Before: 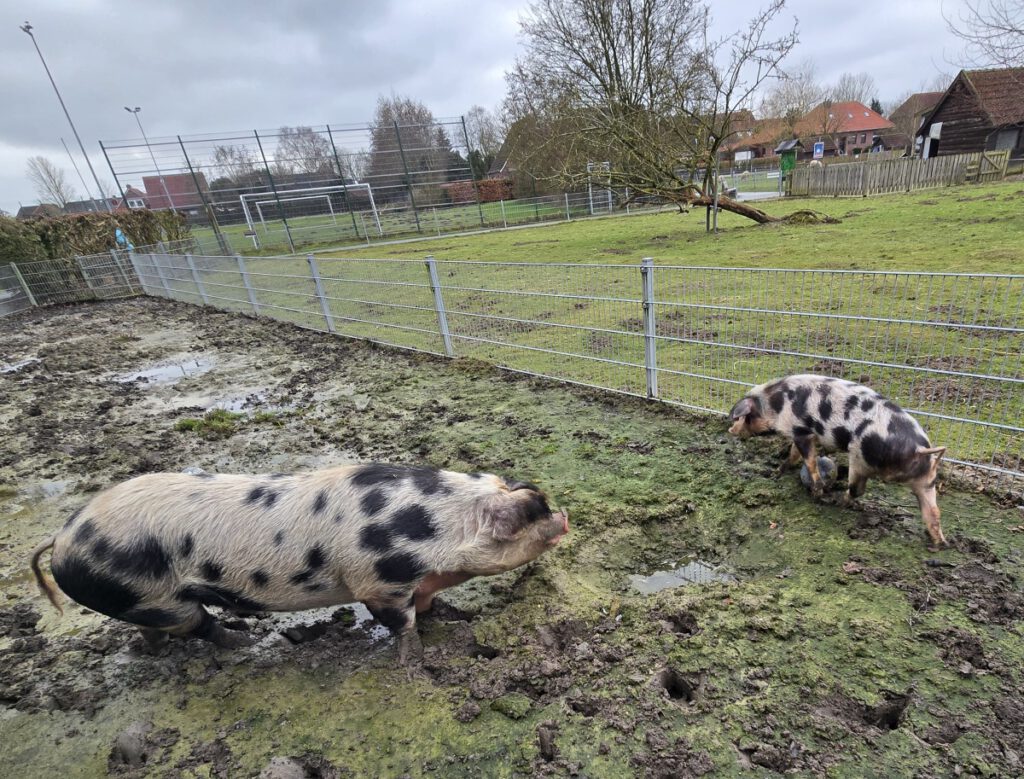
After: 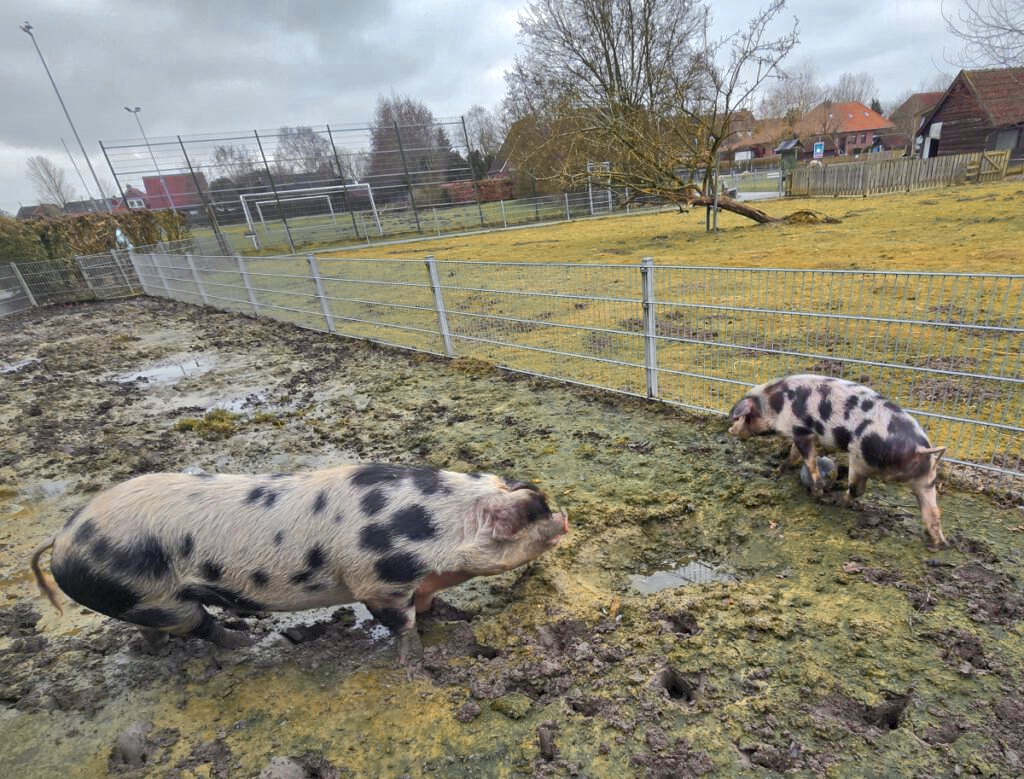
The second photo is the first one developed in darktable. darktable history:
color zones: curves: ch0 [(0.009, 0.528) (0.136, 0.6) (0.255, 0.586) (0.39, 0.528) (0.522, 0.584) (0.686, 0.736) (0.849, 0.561)]; ch1 [(0.045, 0.781) (0.14, 0.416) (0.257, 0.695) (0.442, 0.032) (0.738, 0.338) (0.818, 0.632) (0.891, 0.741) (1, 0.704)]; ch2 [(0, 0.667) (0.141, 0.52) (0.26, 0.37) (0.474, 0.432) (0.743, 0.286)]
shadows and highlights: shadows 60, highlights -60
